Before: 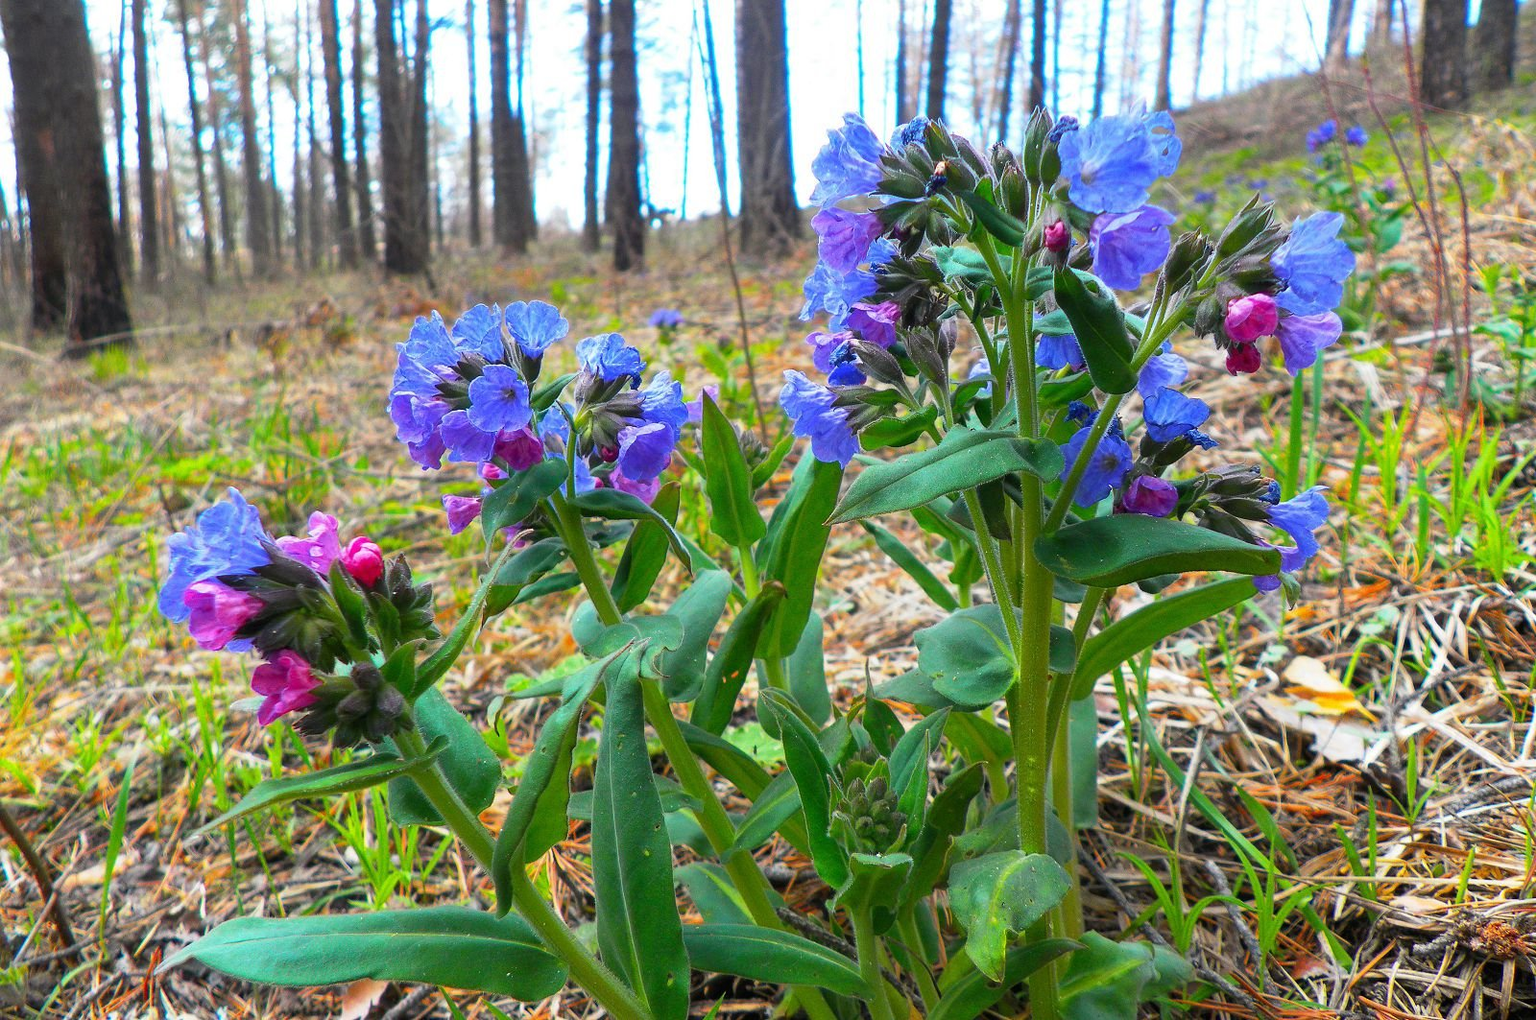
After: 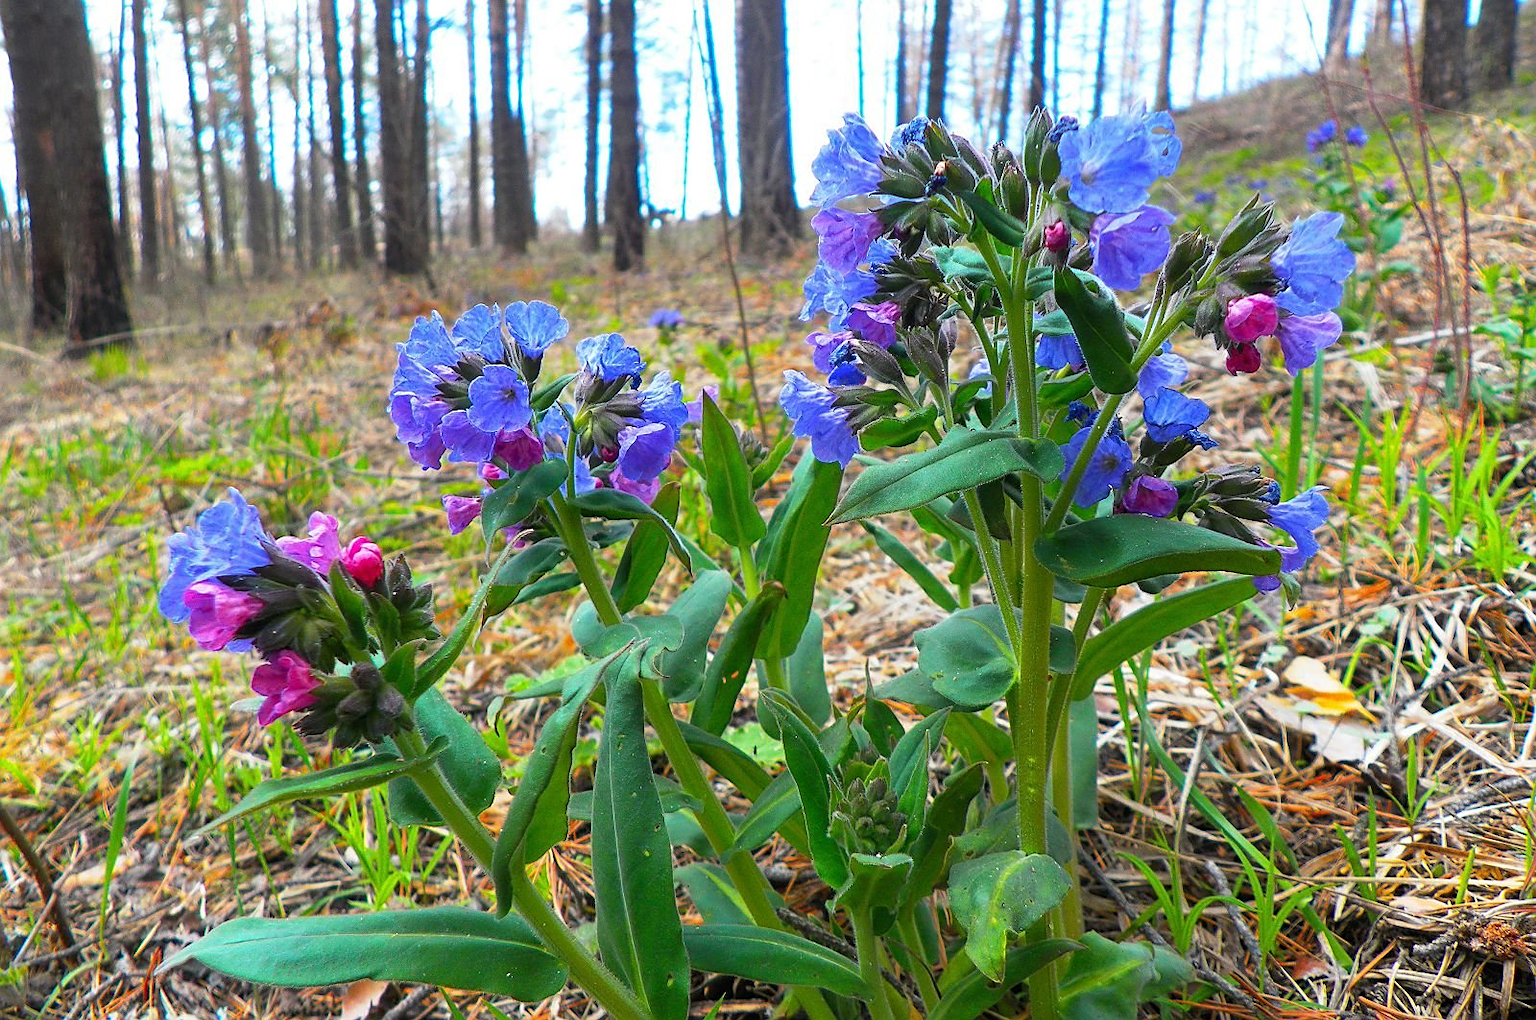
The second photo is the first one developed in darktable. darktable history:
sharpen: radius 1.899, amount 0.391, threshold 1.152
